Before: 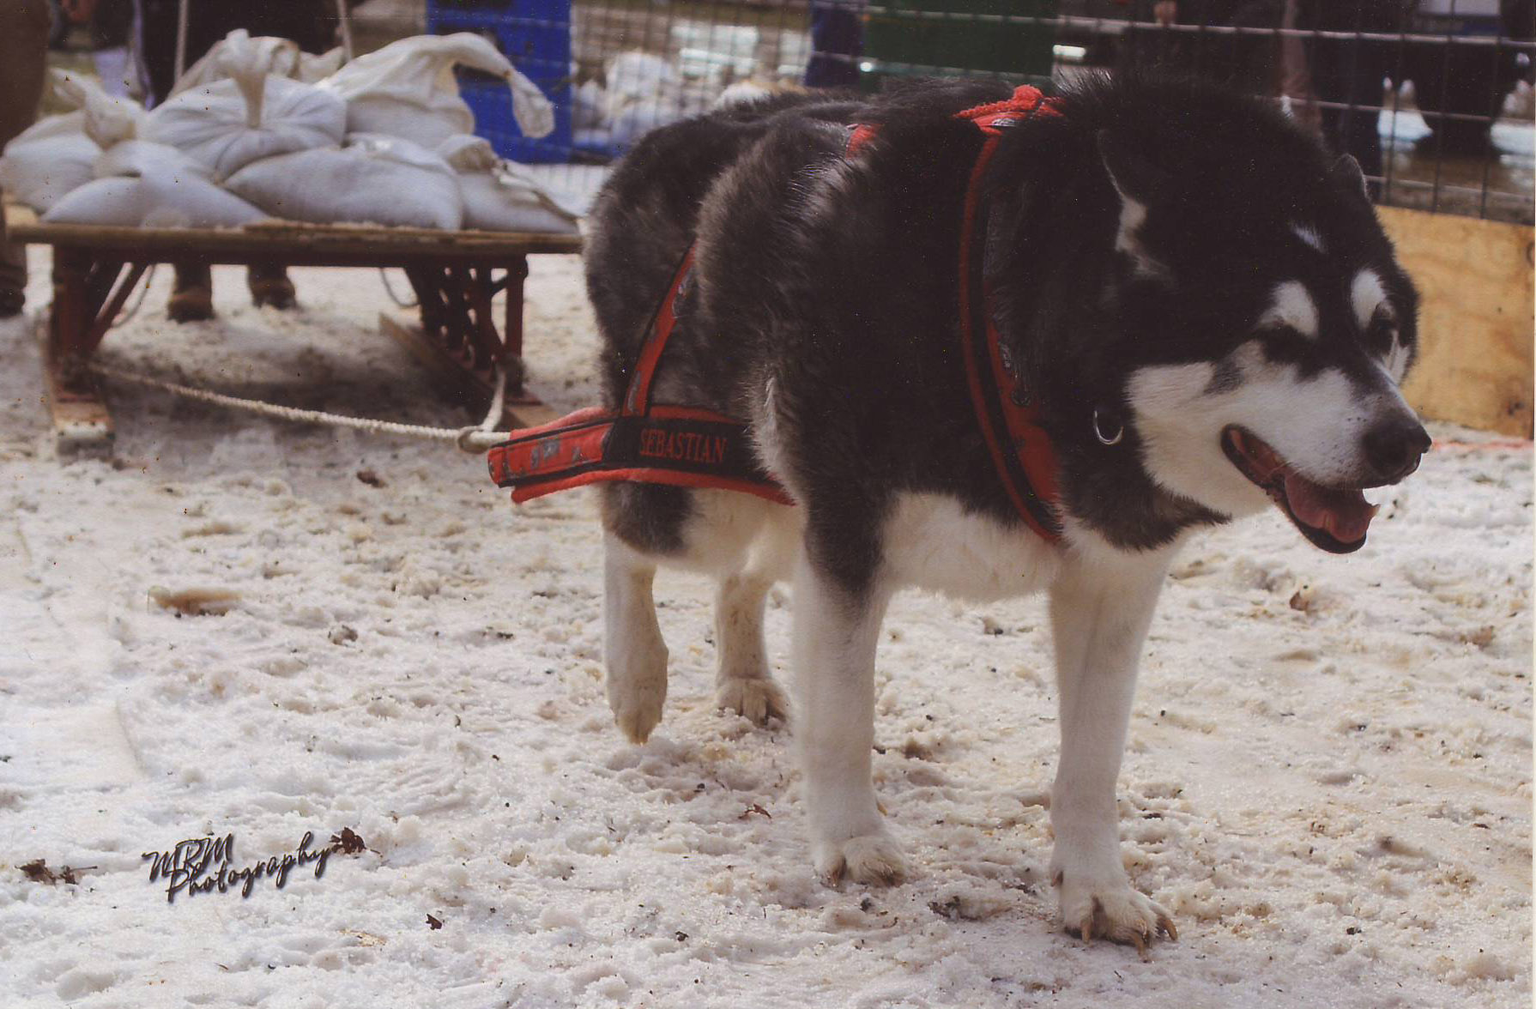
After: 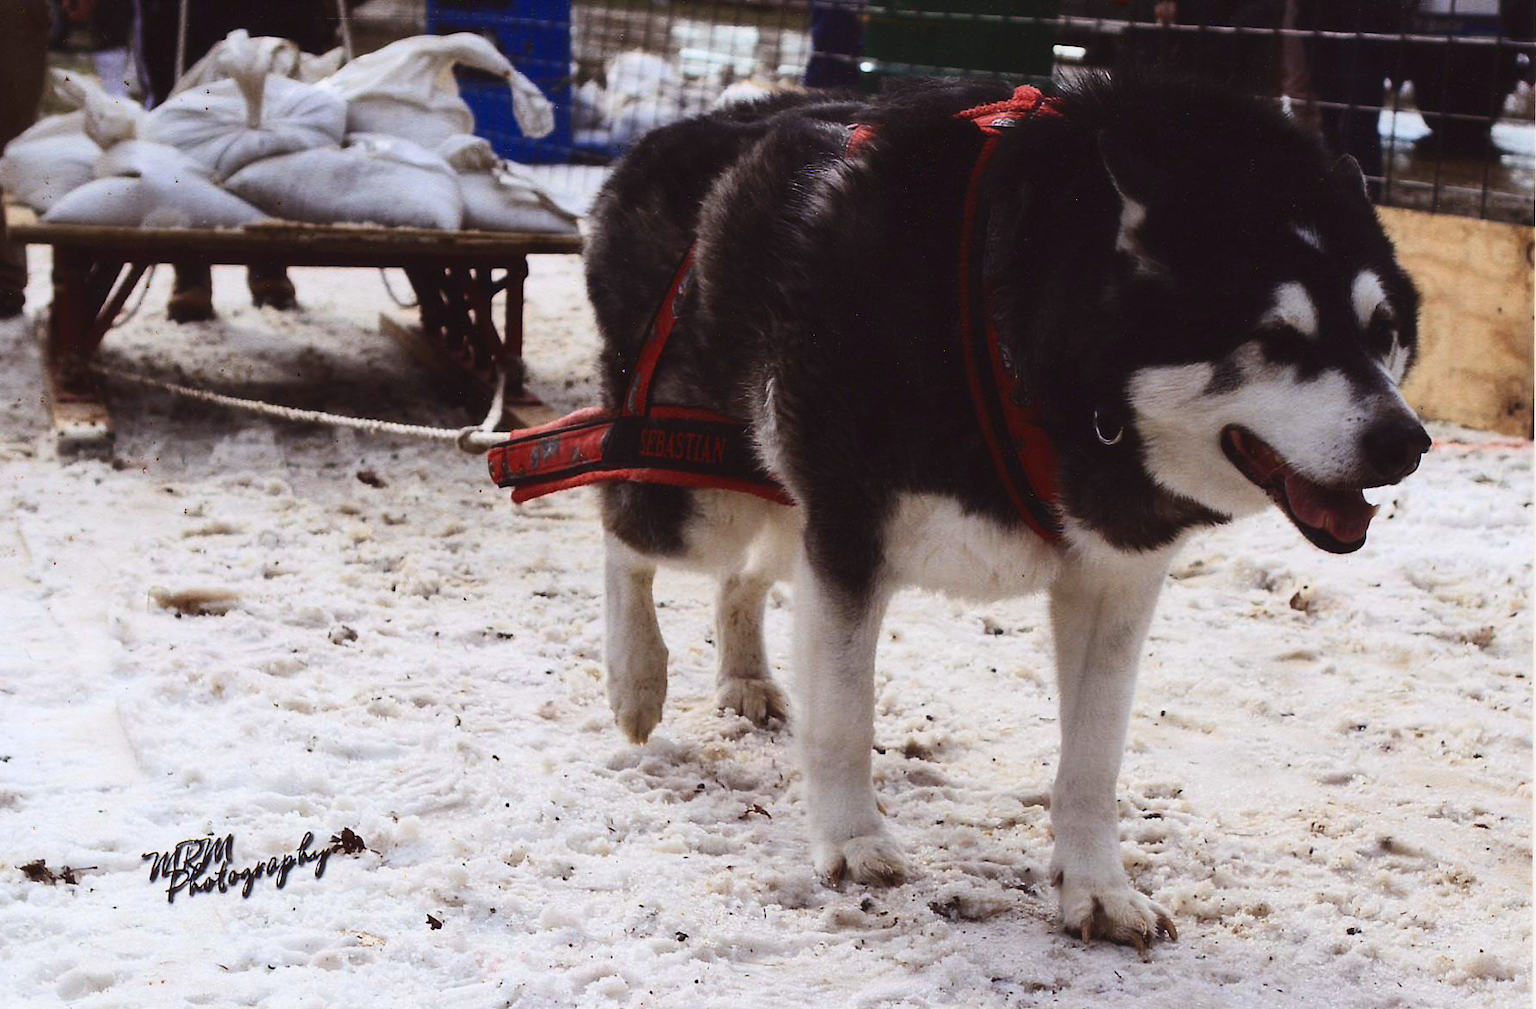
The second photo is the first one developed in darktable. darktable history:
contrast brightness saturation: contrast 0.299
color calibration: gray › normalize channels true, x 0.356, y 0.368, temperature 4740.35 K, gamut compression 0.016
